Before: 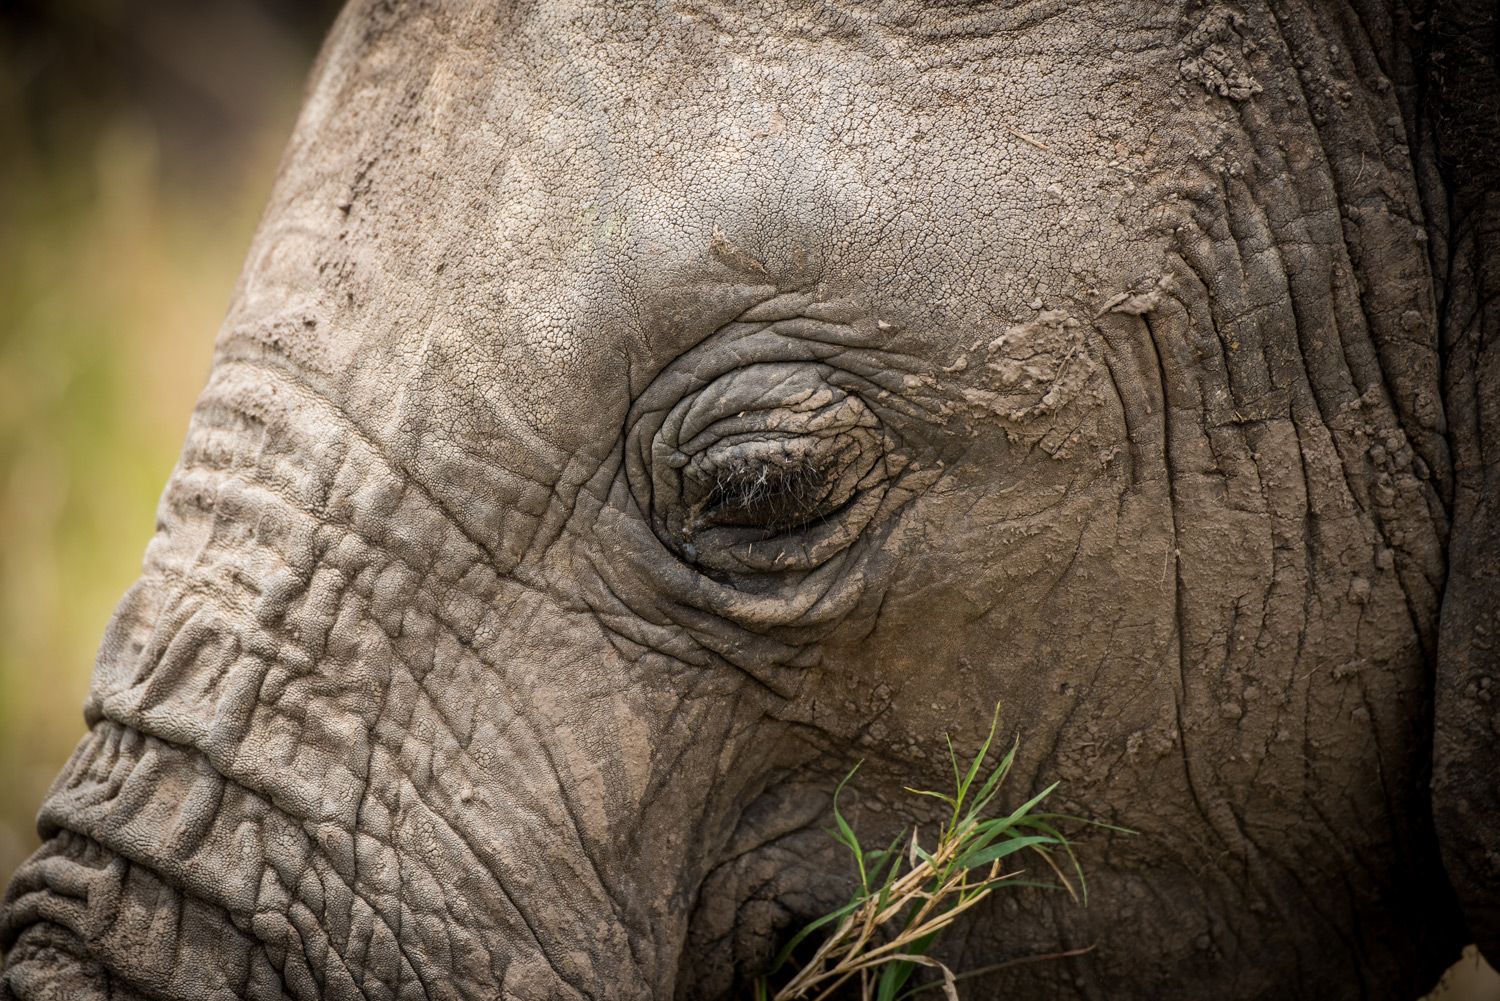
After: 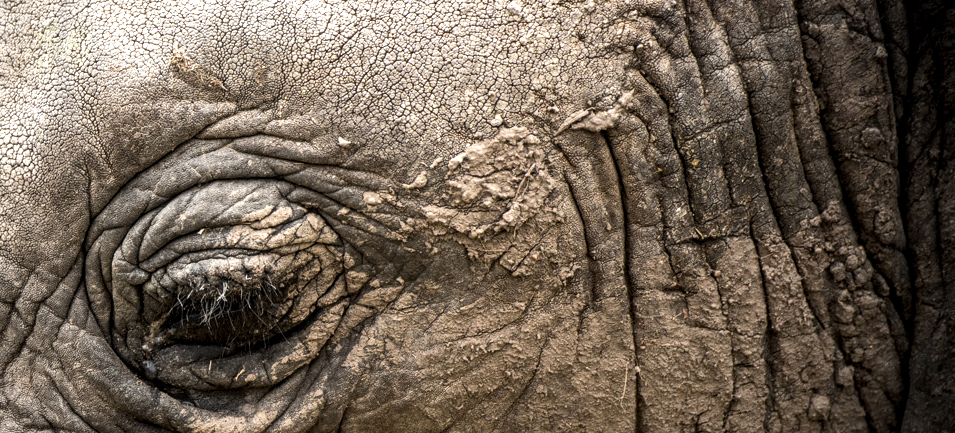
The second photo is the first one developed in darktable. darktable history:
local contrast: on, module defaults
tone equalizer: -8 EV -0.75 EV, -7 EV -0.7 EV, -6 EV -0.6 EV, -5 EV -0.4 EV, -3 EV 0.4 EV, -2 EV 0.6 EV, -1 EV 0.7 EV, +0 EV 0.75 EV, edges refinement/feathering 500, mask exposure compensation -1.57 EV, preserve details no
crop: left 36.005%, top 18.293%, right 0.31%, bottom 38.444%
exposure: exposure 0.217 EV, compensate highlight preservation false
vignetting: width/height ratio 1.094
